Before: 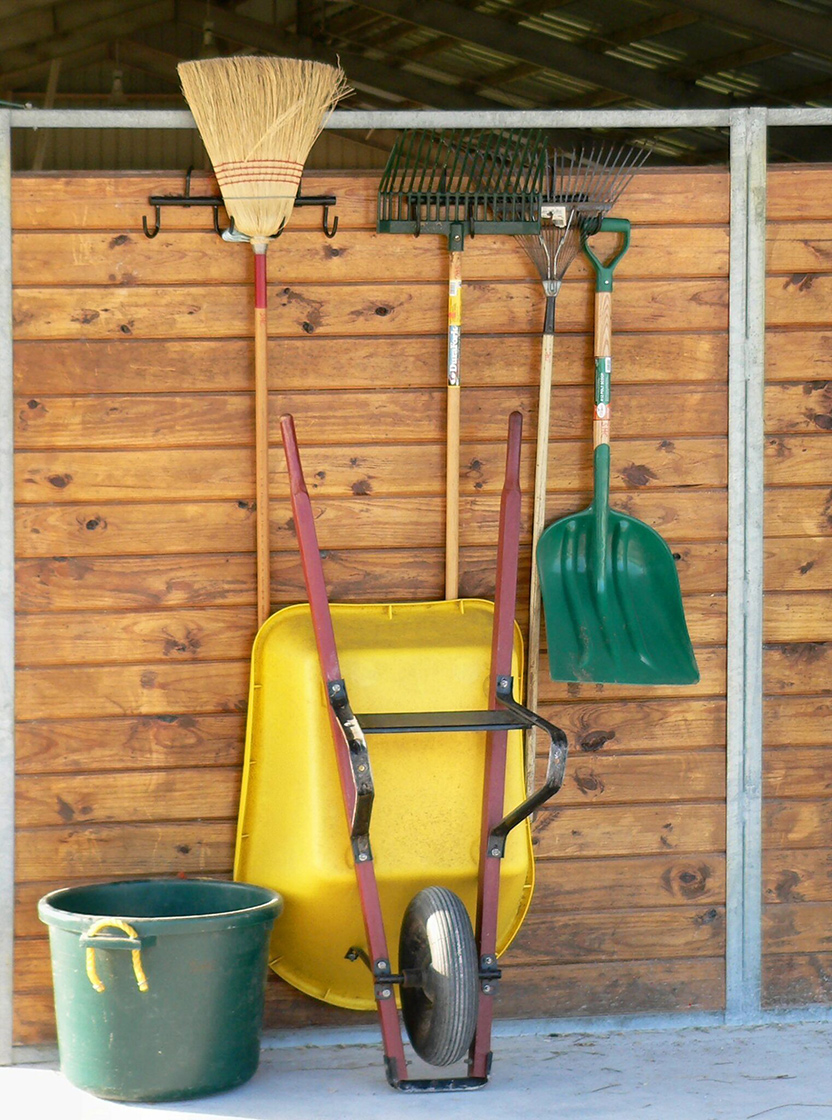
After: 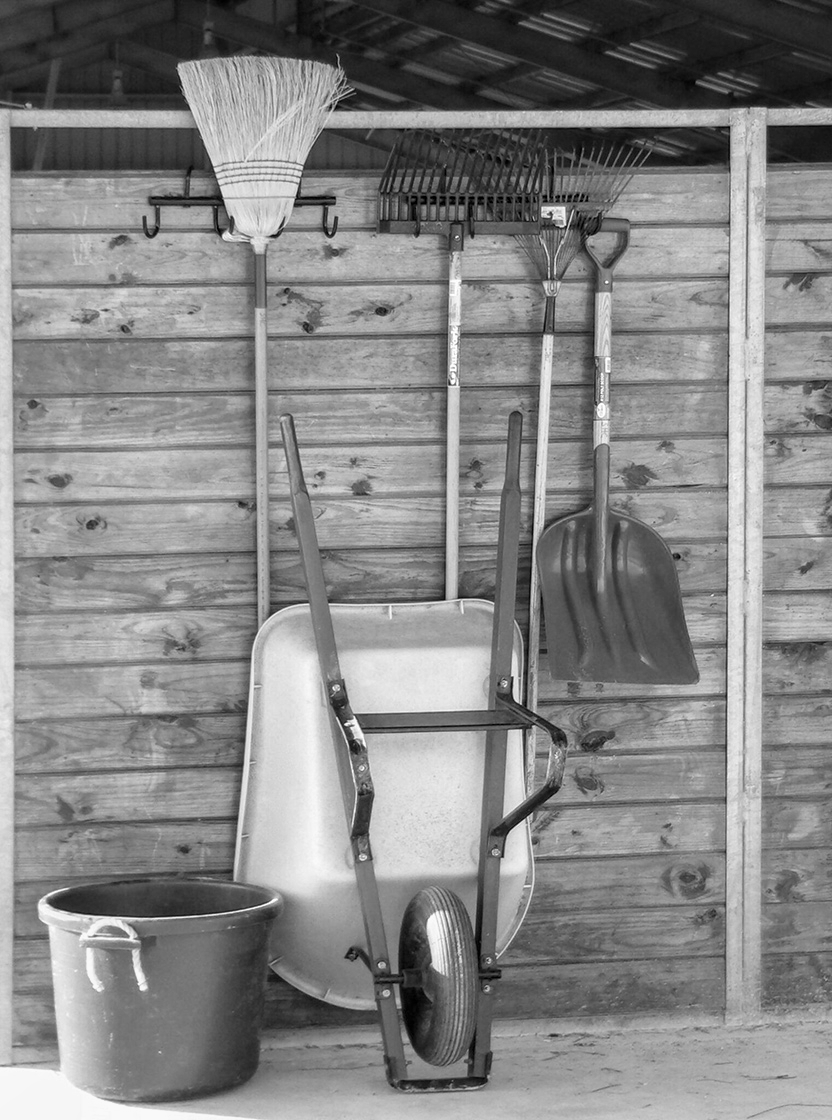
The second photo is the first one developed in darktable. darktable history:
local contrast: on, module defaults
velvia: strength 15%
monochrome: a 32, b 64, size 2.3
